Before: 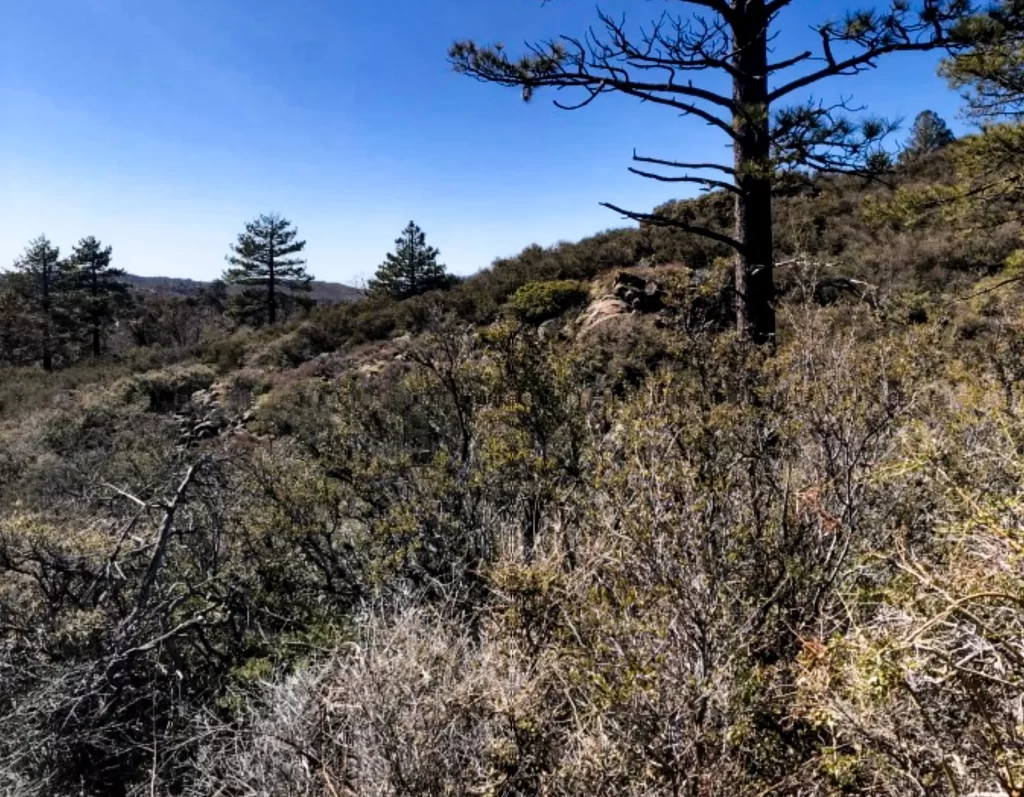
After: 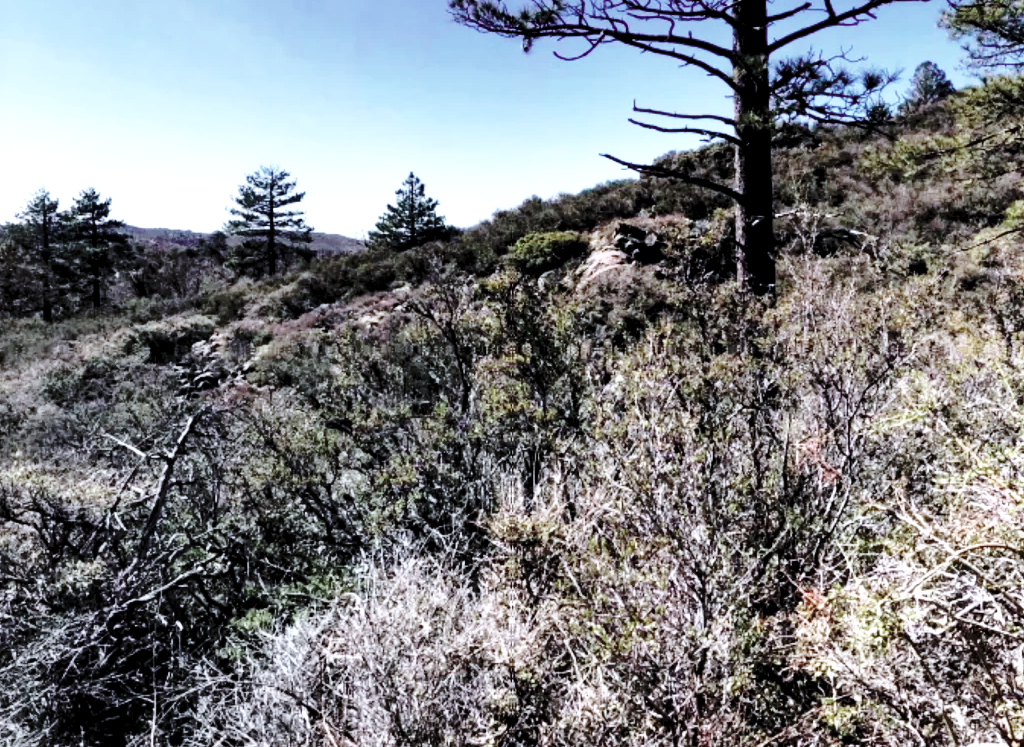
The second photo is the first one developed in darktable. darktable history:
base curve: curves: ch0 [(0, 0) (0.032, 0.037) (0.105, 0.228) (0.435, 0.76) (0.856, 0.983) (1, 1)], preserve colors none
white balance: red 0.948, green 1.02, blue 1.176
crop and rotate: top 6.25%
color contrast: blue-yellow contrast 0.62
levels: levels [0.031, 0.5, 0.969]
